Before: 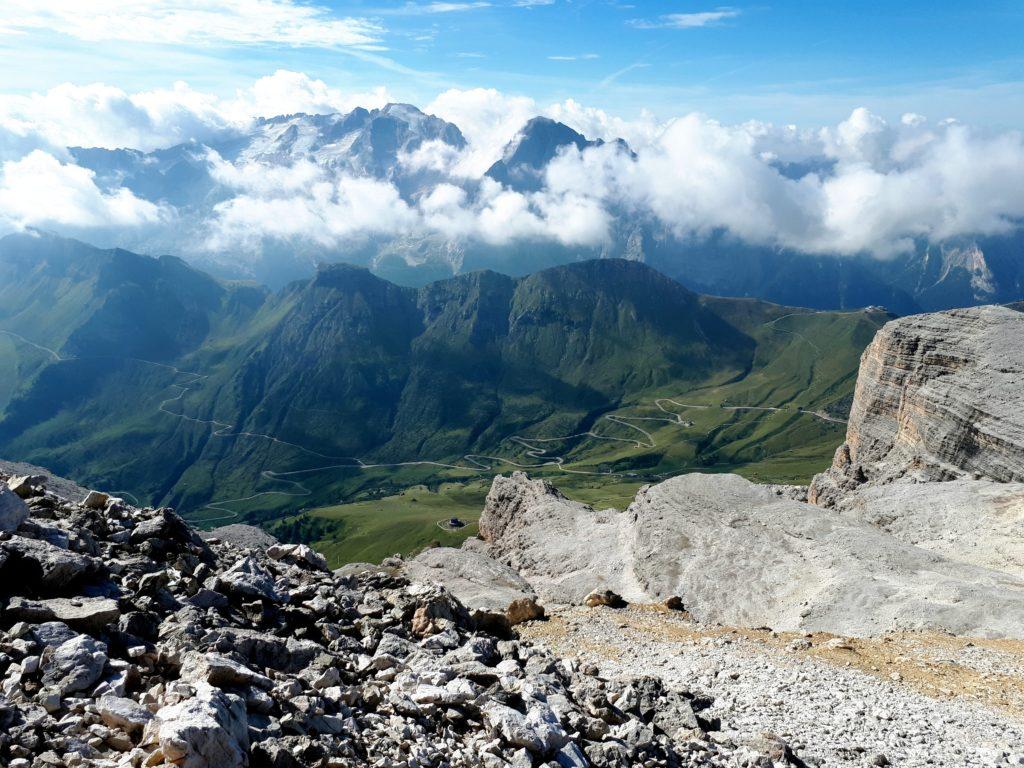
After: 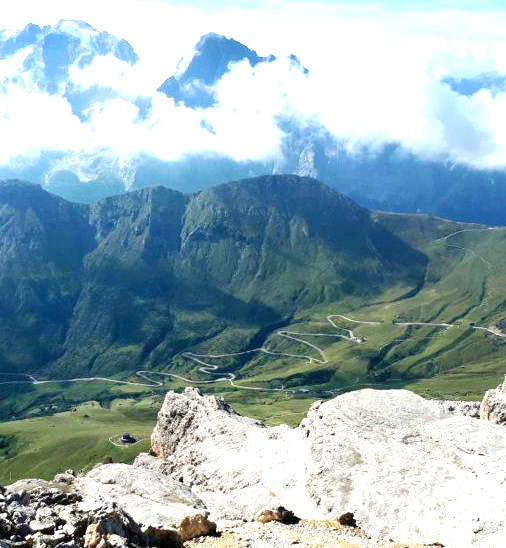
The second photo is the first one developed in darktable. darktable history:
exposure: black level correction 0, exposure 1.099 EV, compensate highlight preservation false
crop: left 32.032%, top 10.994%, right 18.552%, bottom 17.536%
